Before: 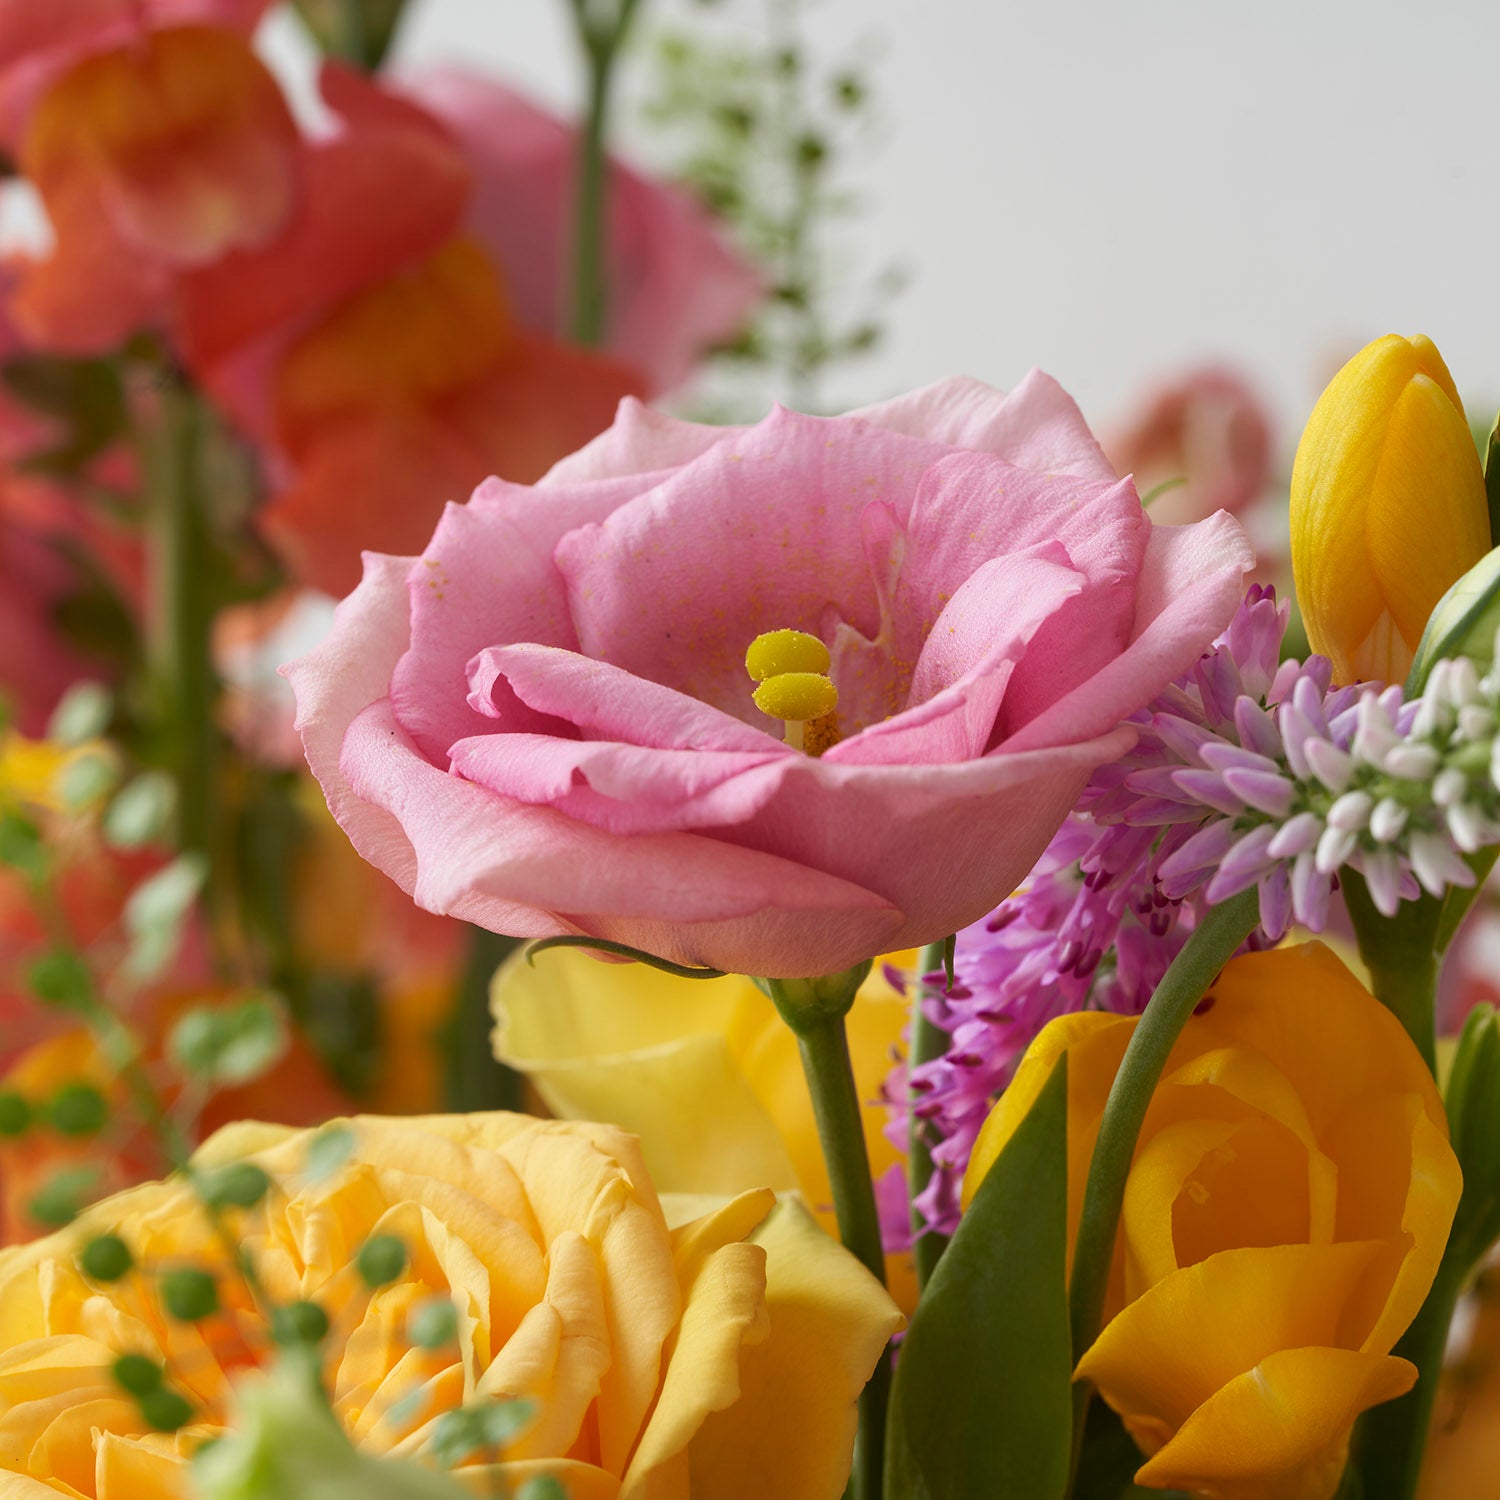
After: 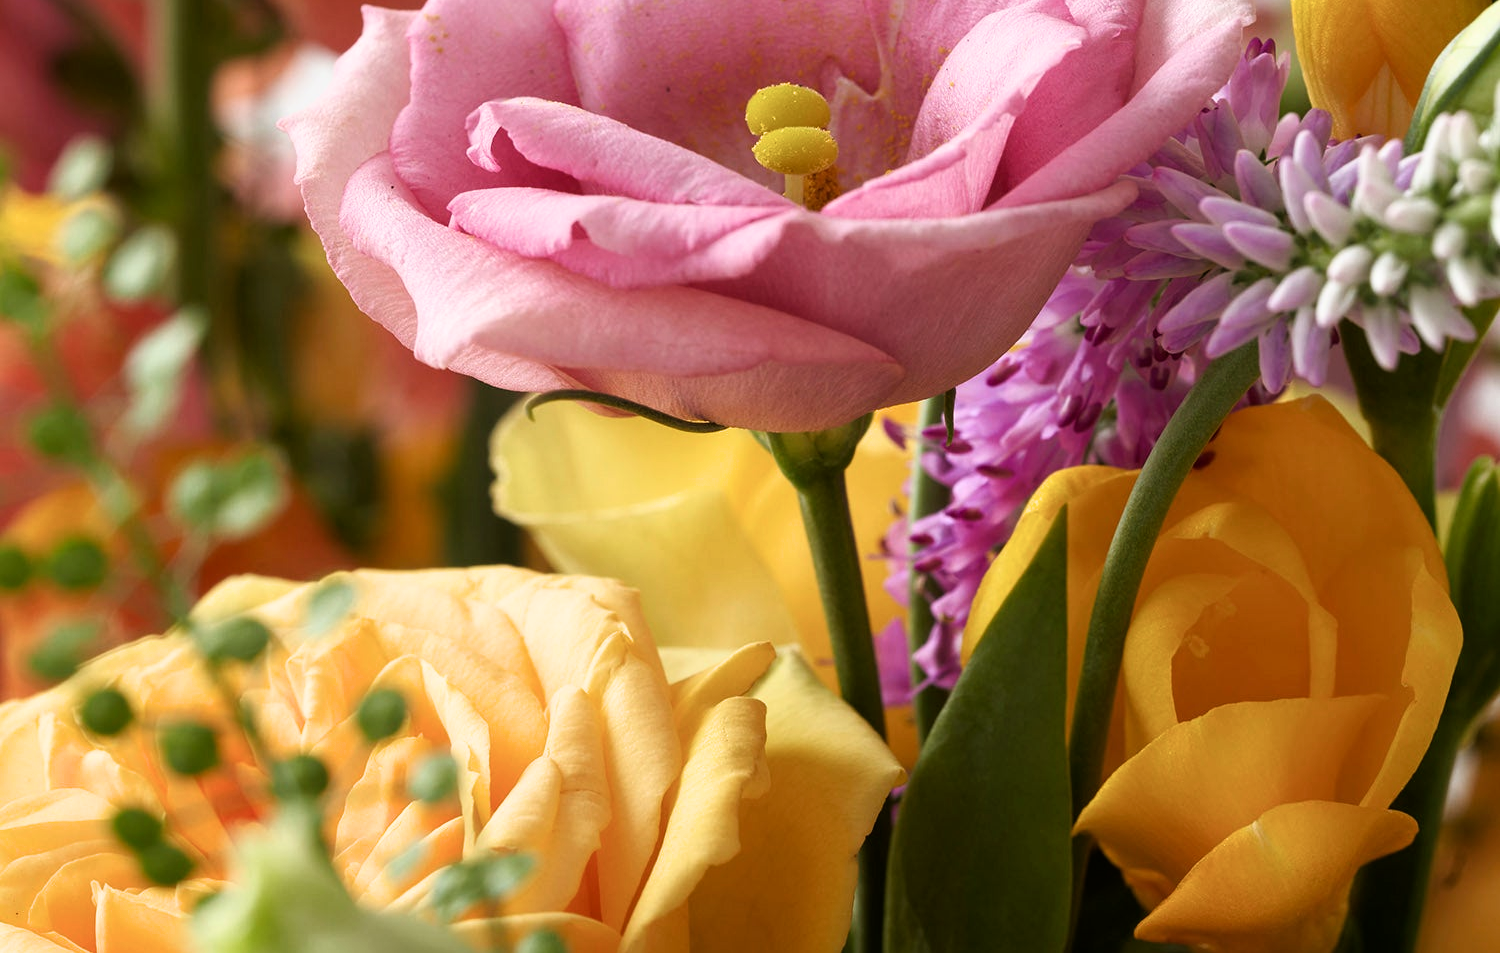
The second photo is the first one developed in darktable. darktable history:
crop and rotate: top 36.435%
filmic rgb: white relative exposure 2.34 EV, hardness 6.59
